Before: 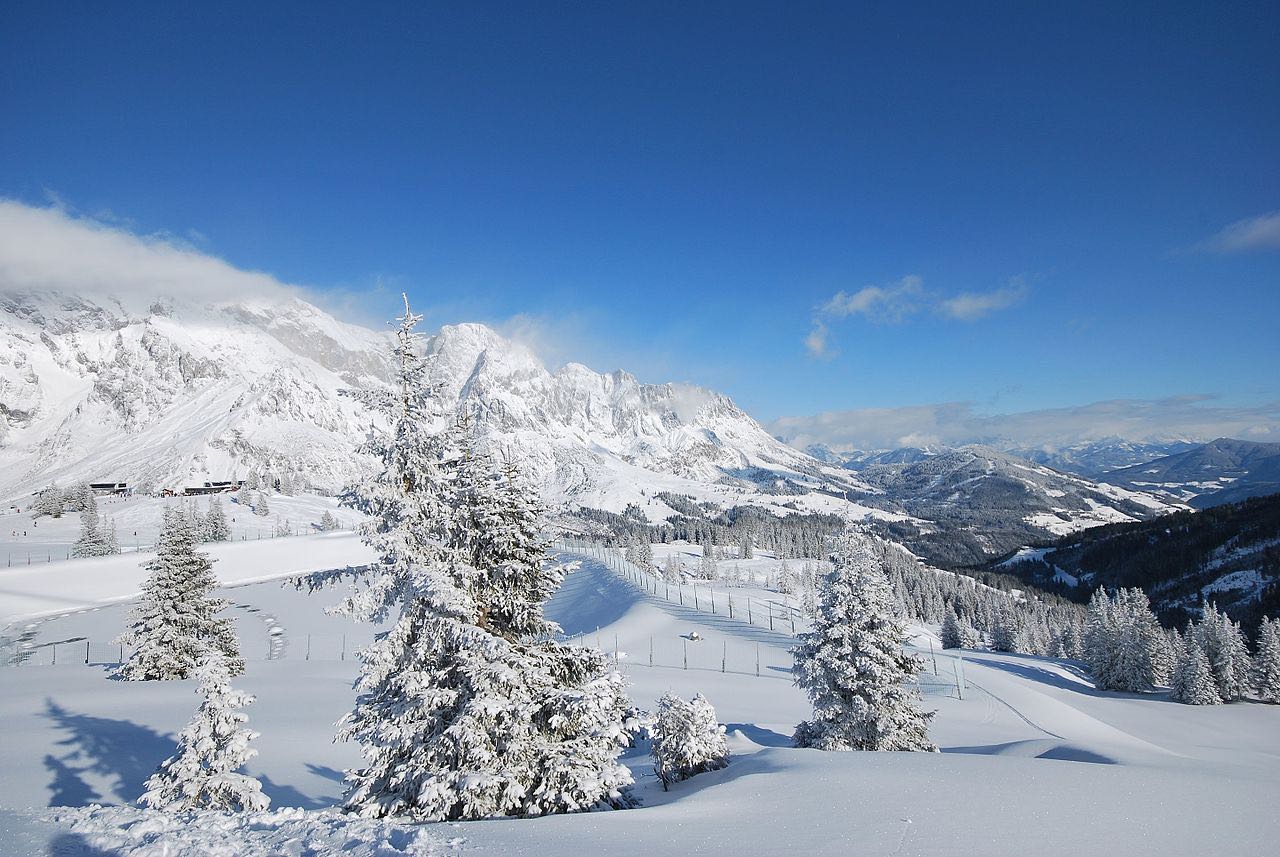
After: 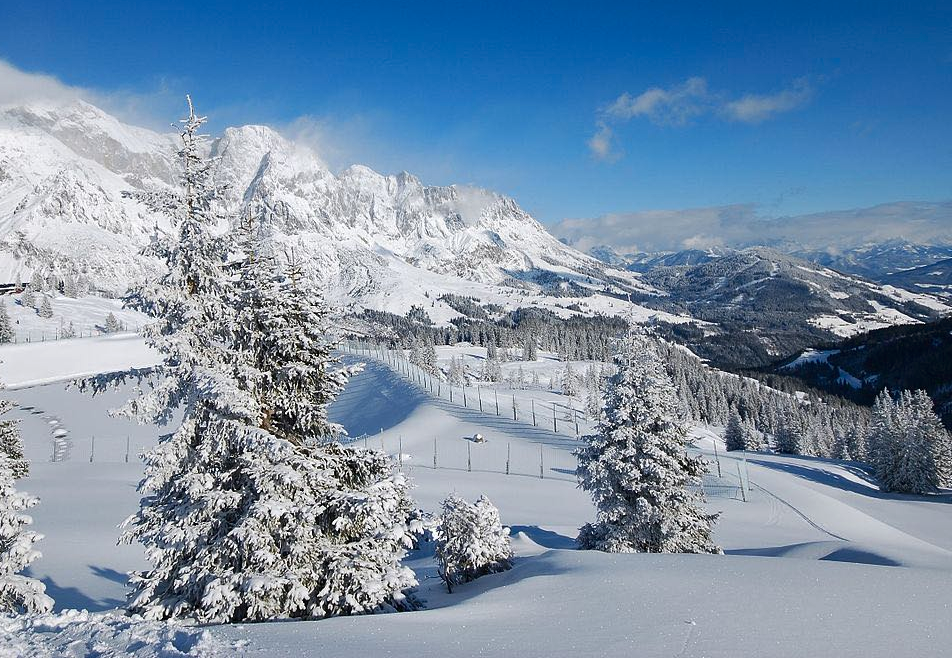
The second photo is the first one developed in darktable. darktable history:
contrast brightness saturation: contrast 0.067, brightness -0.128, saturation 0.063
crop: left 16.875%, top 23.177%, right 8.744%
